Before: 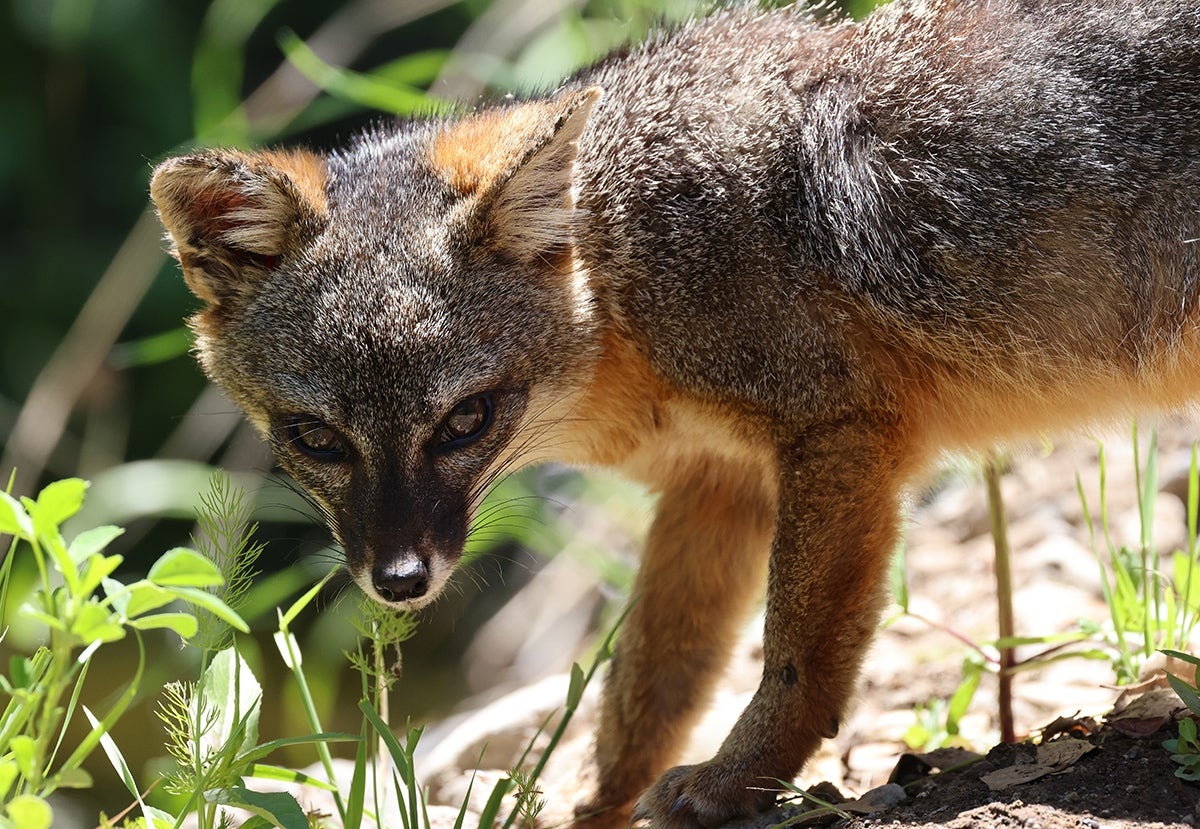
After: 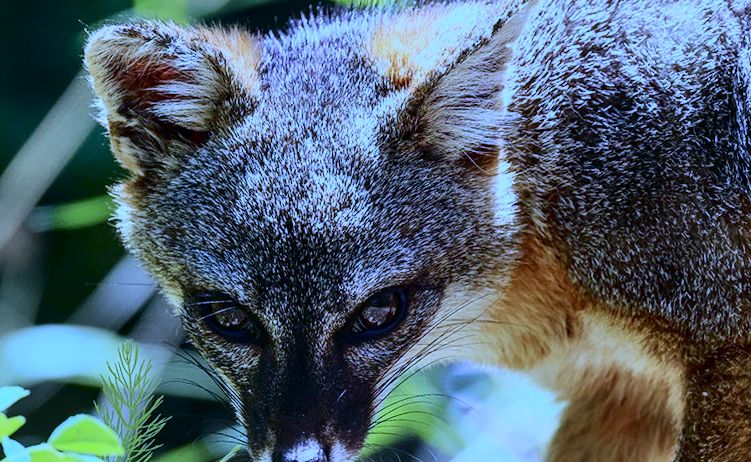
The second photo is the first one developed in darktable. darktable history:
local contrast: on, module defaults
contrast equalizer: y [[0.5, 0.5, 0.472, 0.5, 0.5, 0.5], [0.5 ×6], [0.5 ×6], [0 ×6], [0 ×6]]
shadows and highlights: soften with gaussian
white balance: red 0.766, blue 1.537
crop and rotate: angle -4.99°, left 2.122%, top 6.945%, right 27.566%, bottom 30.519%
tone curve: curves: ch0 [(0, 0) (0.128, 0.068) (0.292, 0.274) (0.453, 0.507) (0.653, 0.717) (0.785, 0.817) (0.995, 0.917)]; ch1 [(0, 0) (0.384, 0.365) (0.463, 0.447) (0.486, 0.474) (0.503, 0.497) (0.52, 0.525) (0.559, 0.591) (0.583, 0.623) (0.672, 0.699) (0.766, 0.773) (1, 1)]; ch2 [(0, 0) (0.374, 0.344) (0.446, 0.443) (0.501, 0.5) (0.527, 0.549) (0.565, 0.582) (0.624, 0.632) (1, 1)], color space Lab, independent channels, preserve colors none
tone equalizer: on, module defaults
